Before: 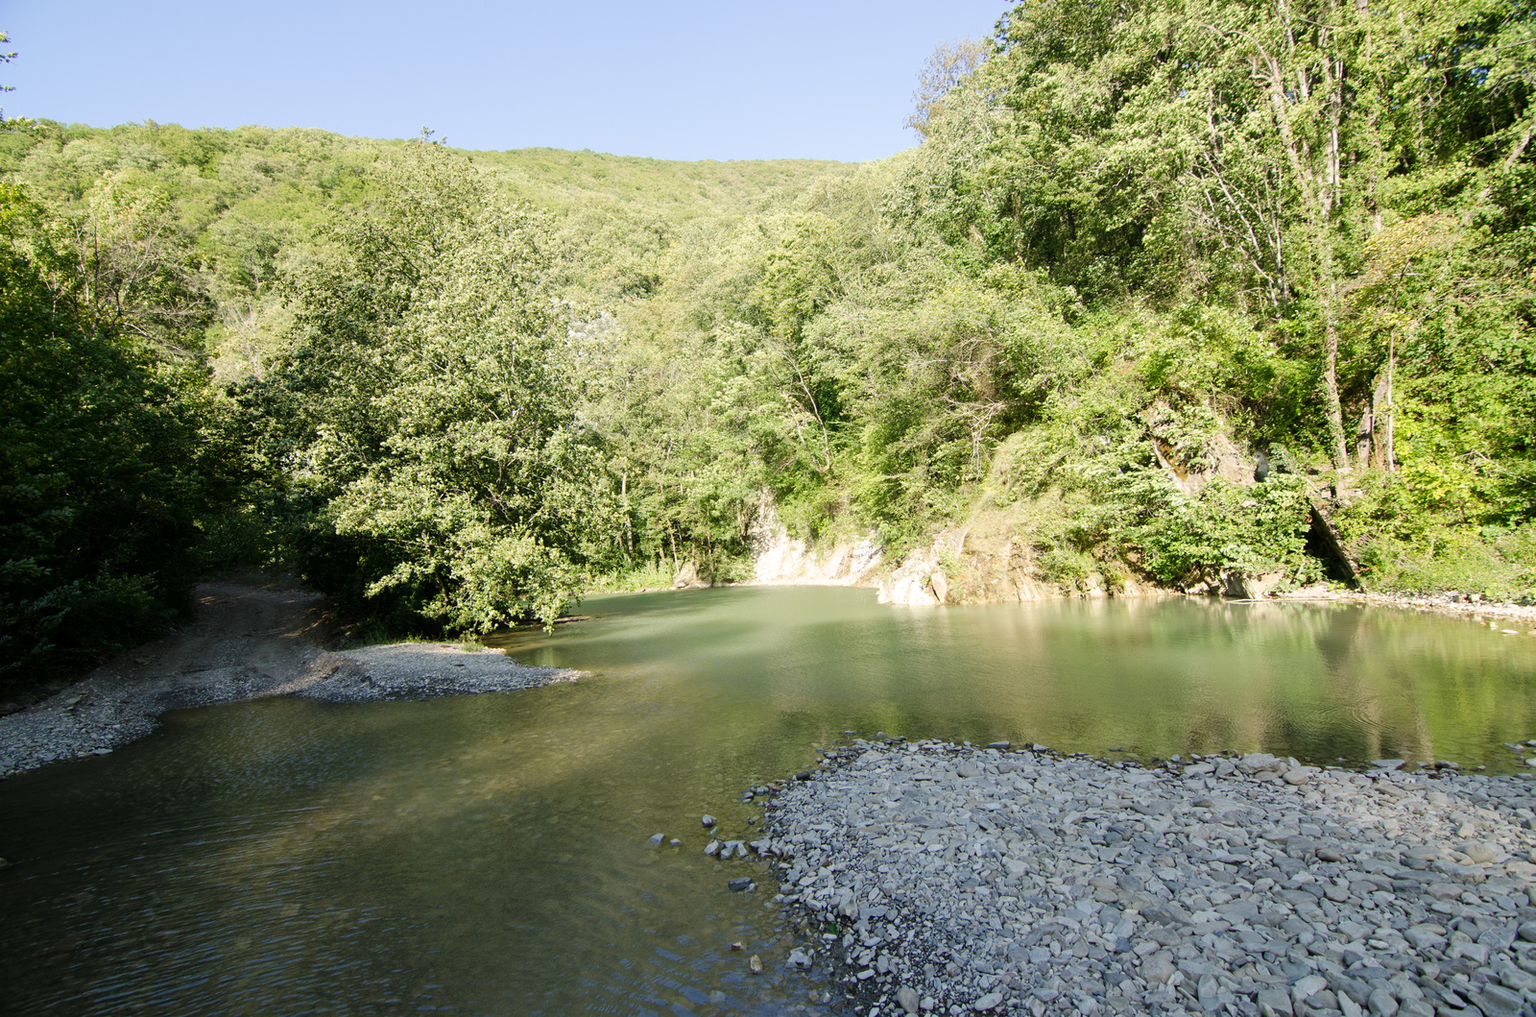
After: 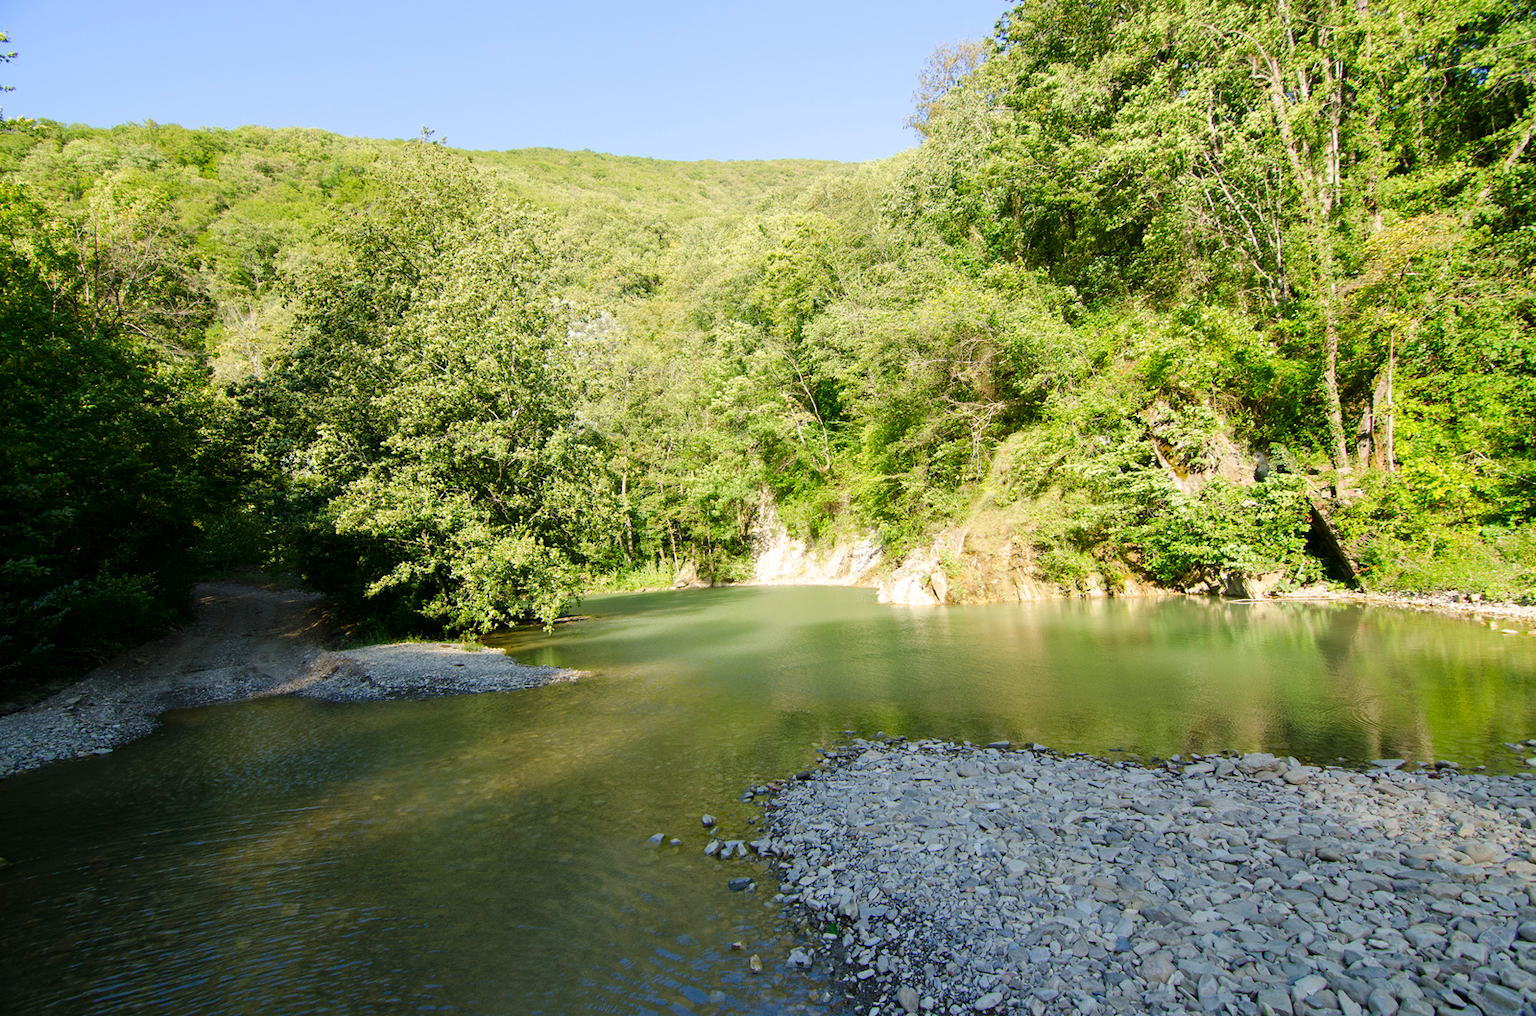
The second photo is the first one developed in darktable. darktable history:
contrast brightness saturation: brightness -0.022, saturation 0.36
exposure: compensate highlight preservation false
